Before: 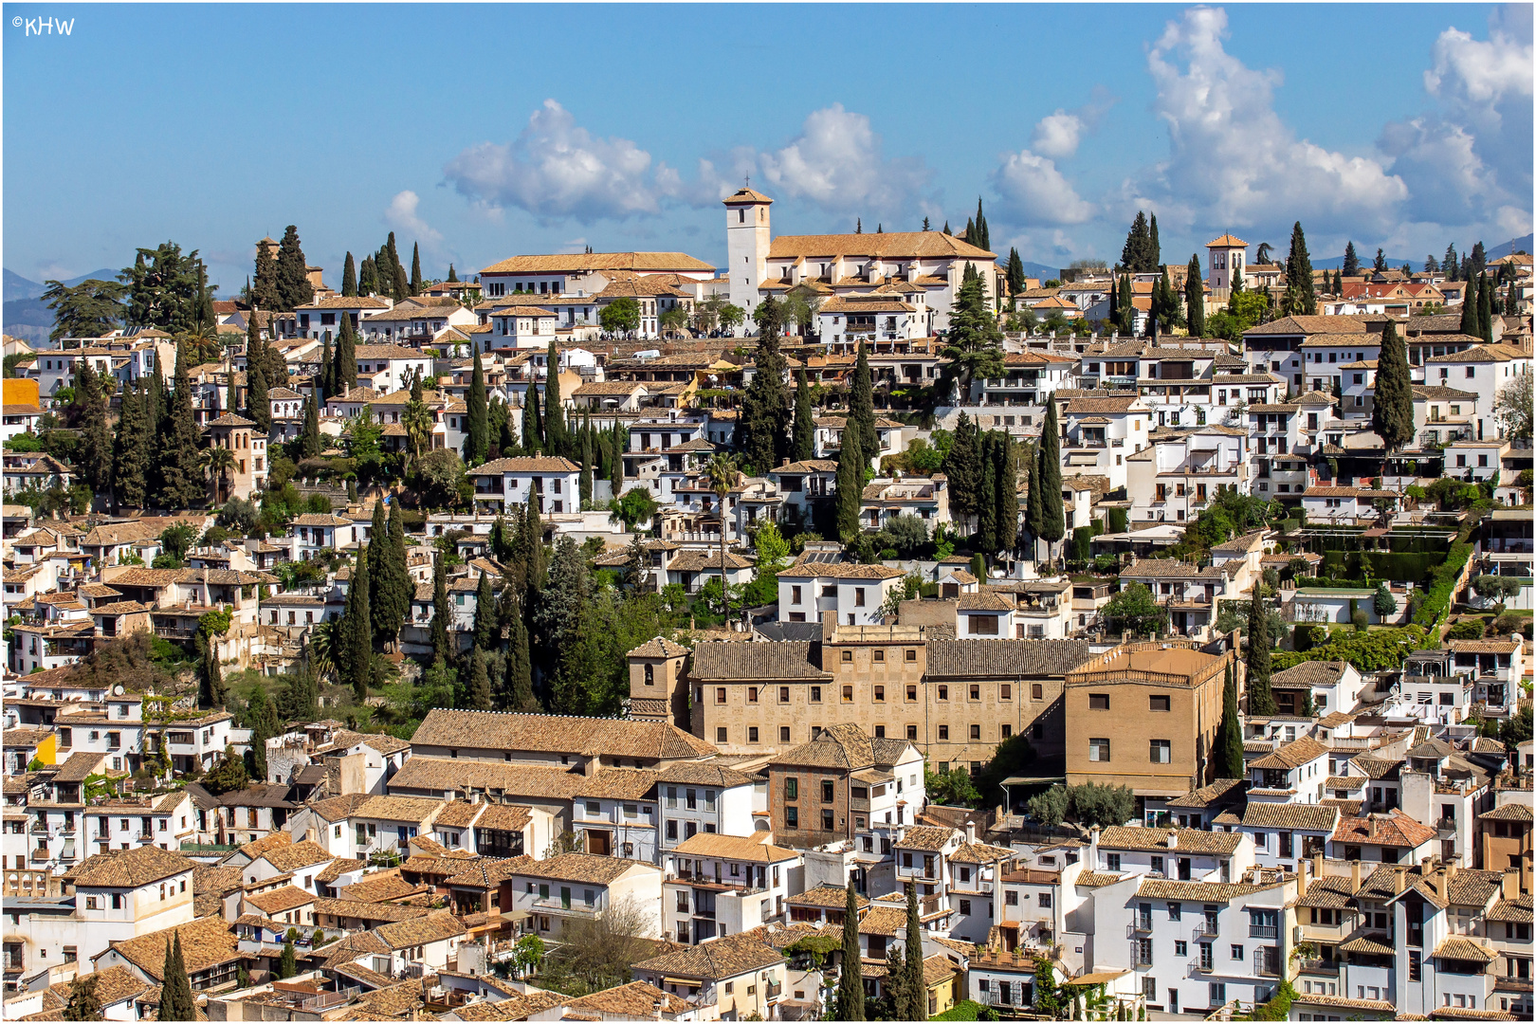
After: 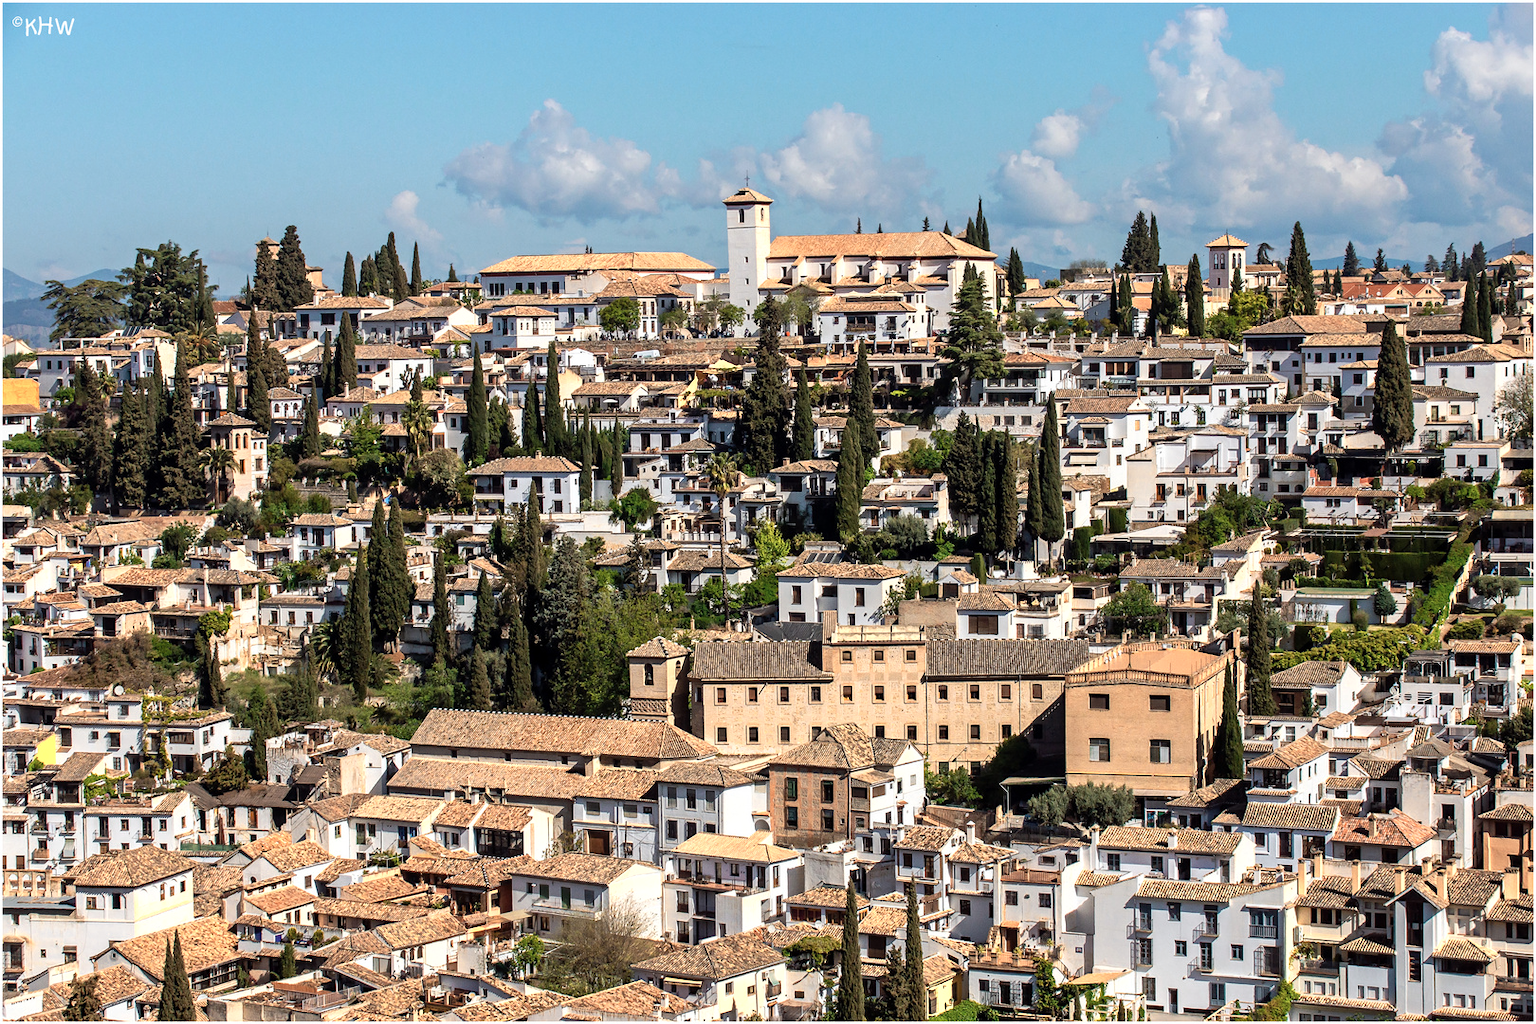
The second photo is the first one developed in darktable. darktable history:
color zones: curves: ch0 [(0.018, 0.548) (0.224, 0.64) (0.425, 0.447) (0.675, 0.575) (0.732, 0.579)]; ch1 [(0.066, 0.487) (0.25, 0.5) (0.404, 0.43) (0.75, 0.421) (0.956, 0.421)]; ch2 [(0.044, 0.561) (0.215, 0.465) (0.399, 0.544) (0.465, 0.548) (0.614, 0.447) (0.724, 0.43) (0.882, 0.623) (0.956, 0.632)]
